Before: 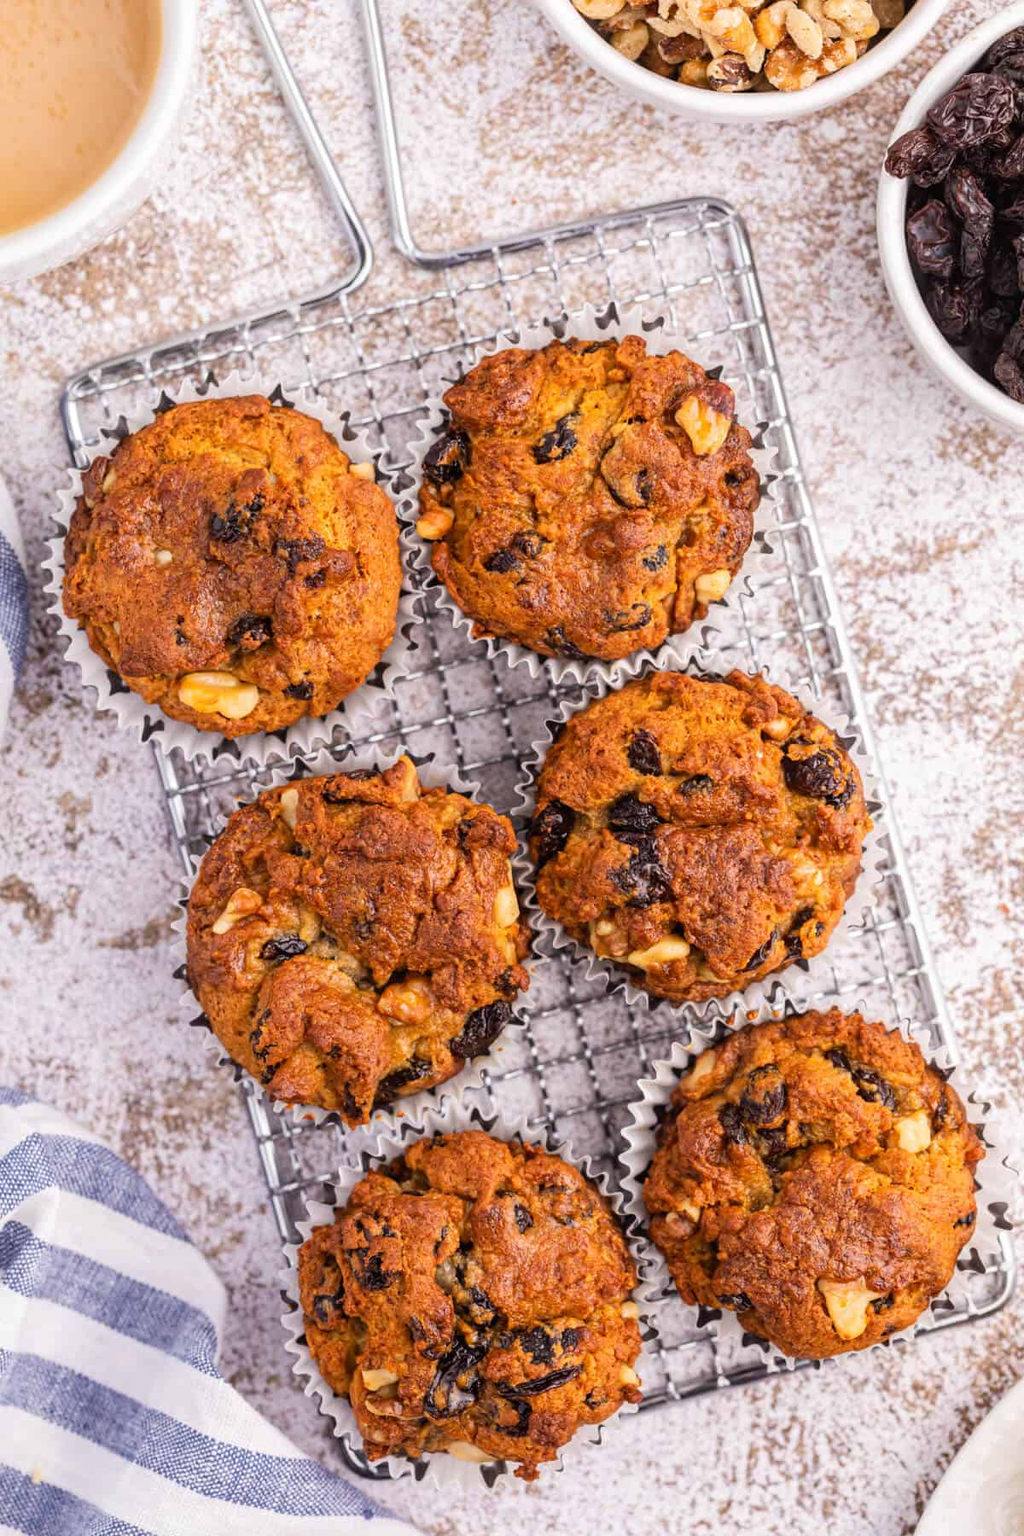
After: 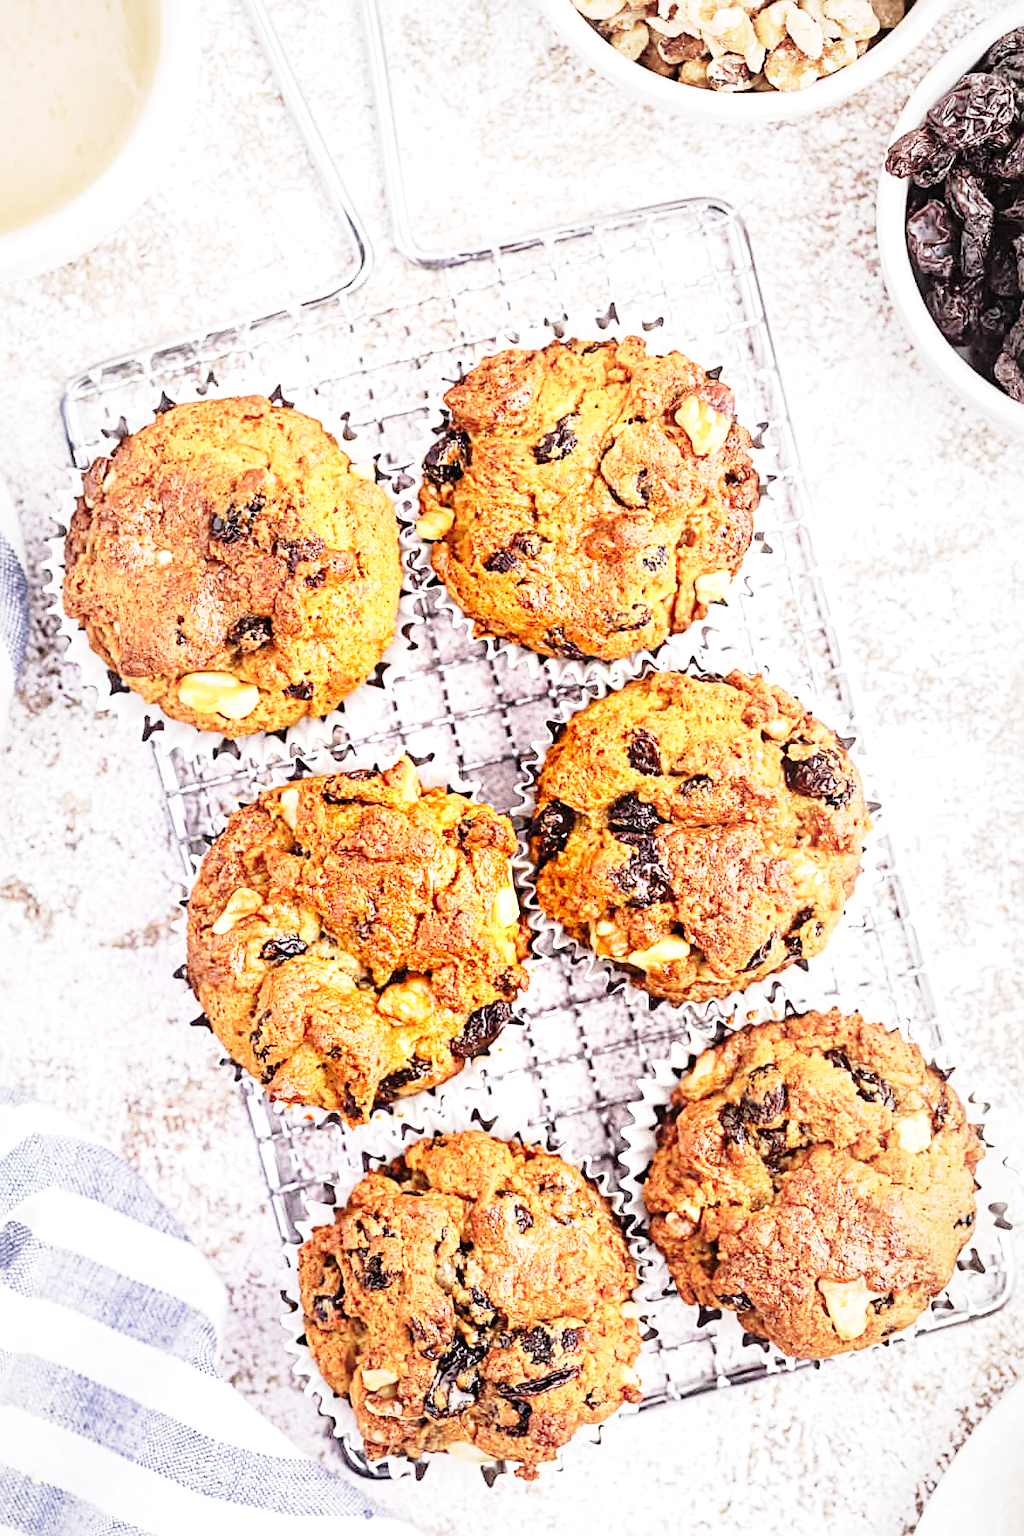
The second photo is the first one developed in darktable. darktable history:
sharpen: radius 3.119
vignetting: fall-off start 18.21%, fall-off radius 137.95%, brightness -0.207, center (-0.078, 0.066), width/height ratio 0.62, shape 0.59
exposure: black level correction 0, exposure 1.1 EV, compensate exposure bias true, compensate highlight preservation false
base curve: curves: ch0 [(0, 0) (0.028, 0.03) (0.121, 0.232) (0.46, 0.748) (0.859, 0.968) (1, 1)], preserve colors none
color correction: highlights a* -0.182, highlights b* -0.124
